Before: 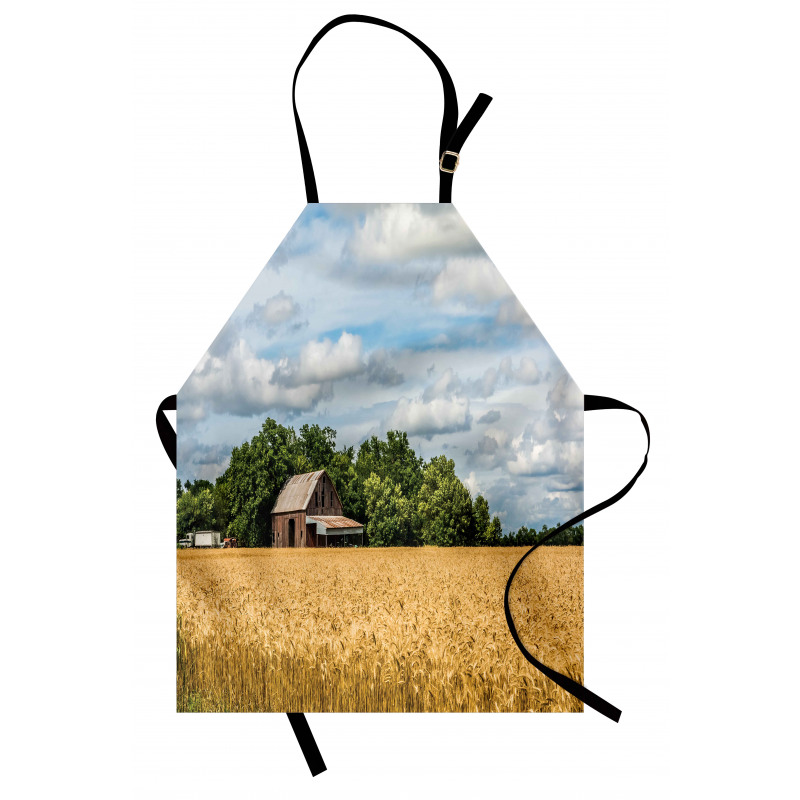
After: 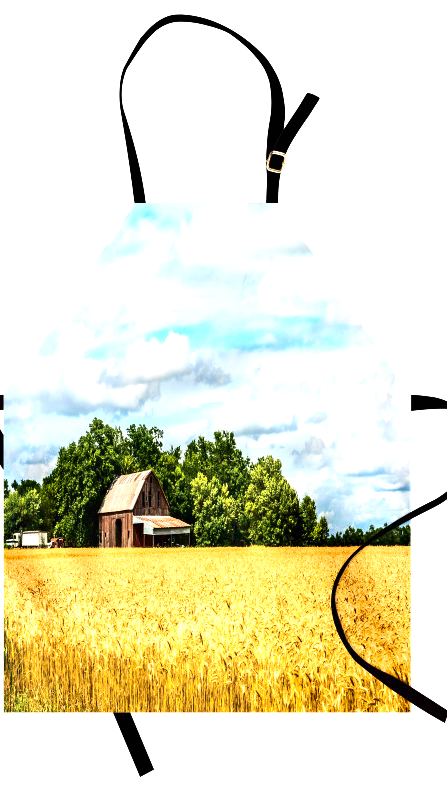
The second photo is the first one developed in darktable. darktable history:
crop: left 21.674%, right 22.086%
contrast brightness saturation: contrast 0.19, brightness -0.11, saturation 0.21
exposure: black level correction 0, exposure 1.2 EV, compensate exposure bias true, compensate highlight preservation false
